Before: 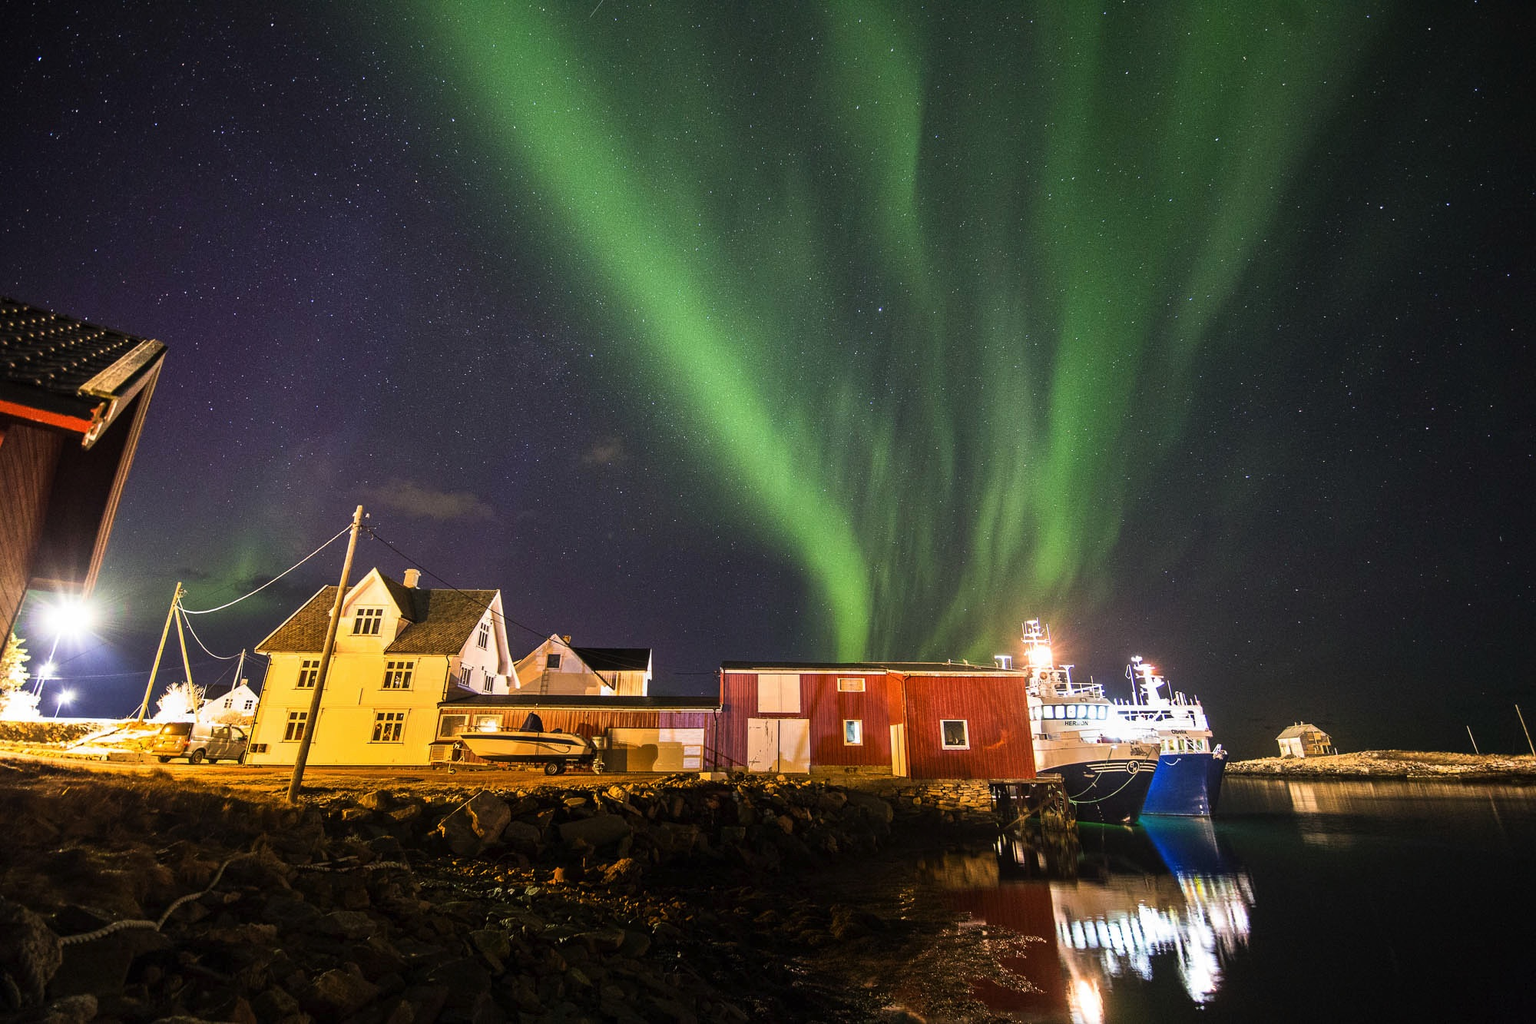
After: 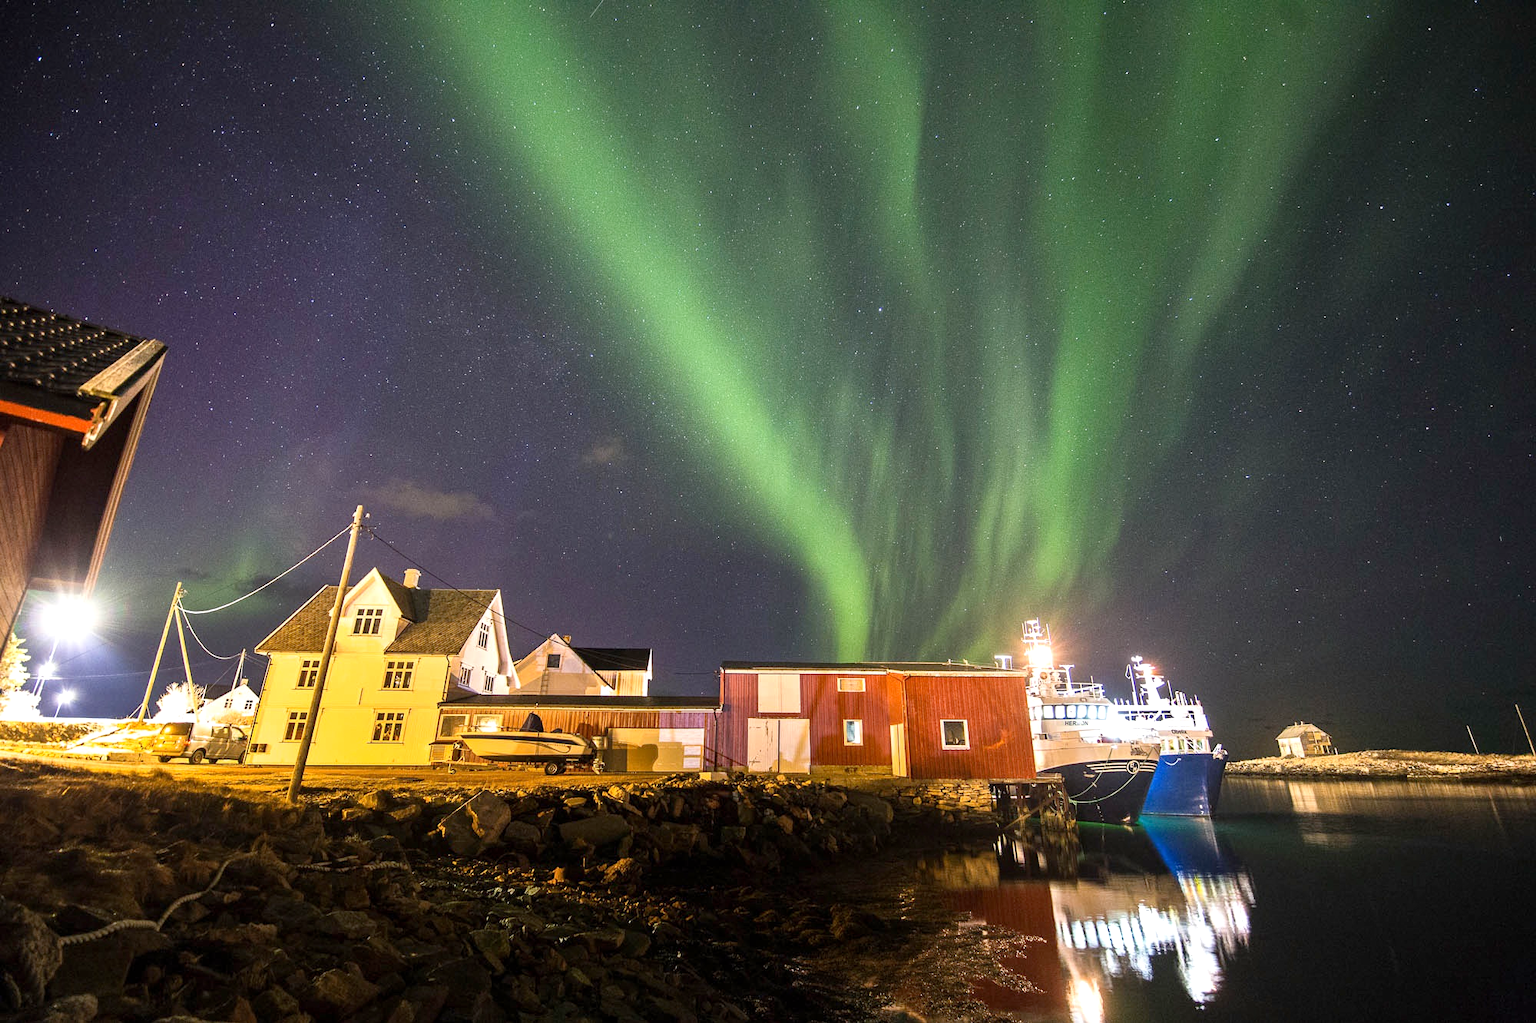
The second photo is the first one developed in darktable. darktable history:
exposure: exposure 0.218 EV, compensate highlight preservation false
